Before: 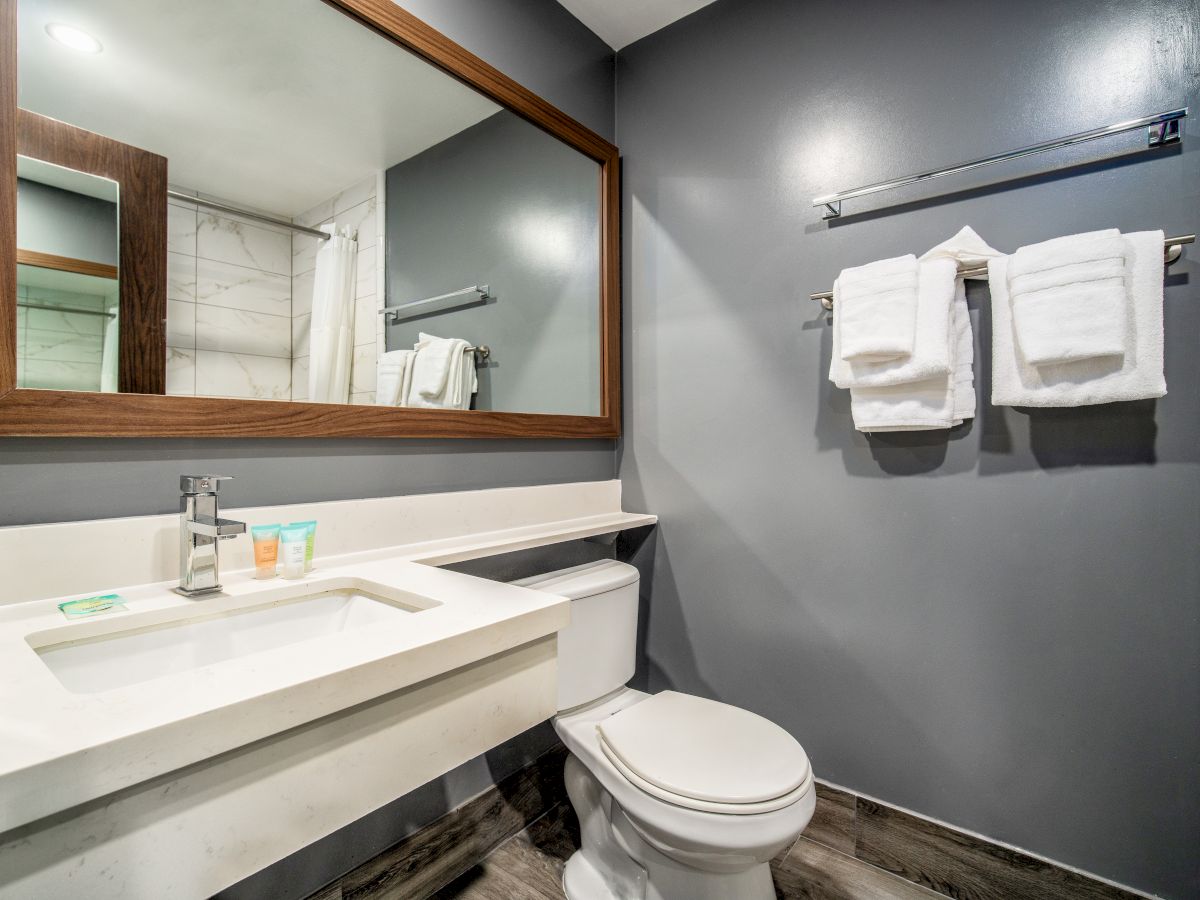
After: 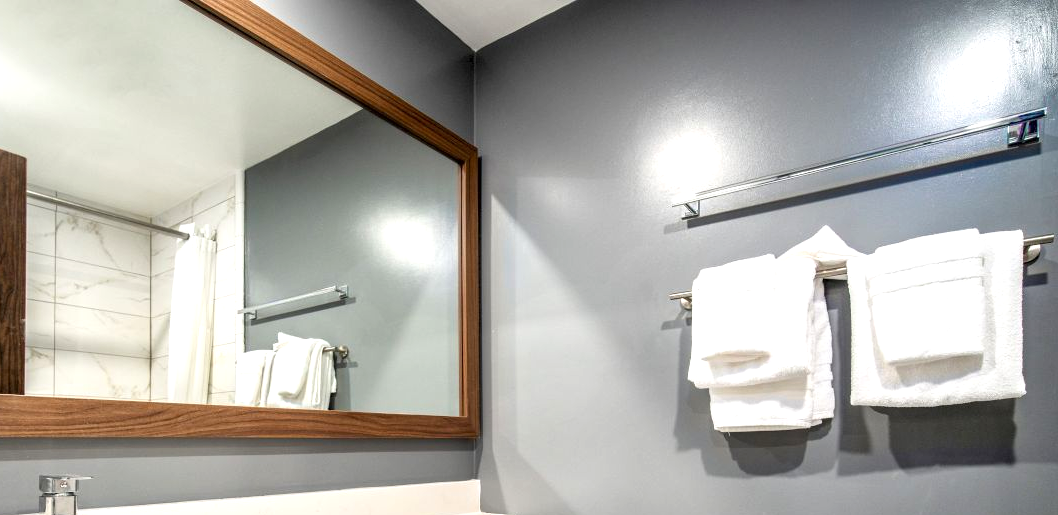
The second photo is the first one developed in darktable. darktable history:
crop and rotate: left 11.812%, bottom 42.776%
exposure: exposure 0.564 EV, compensate highlight preservation false
